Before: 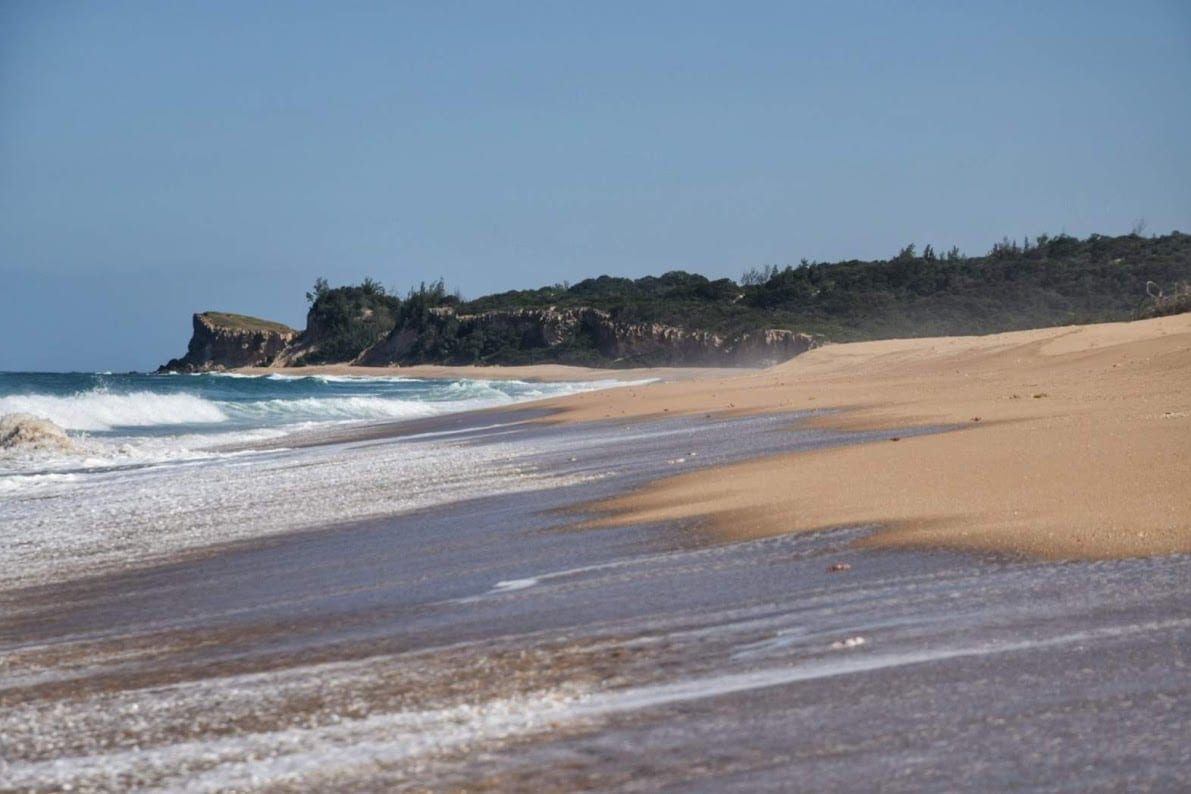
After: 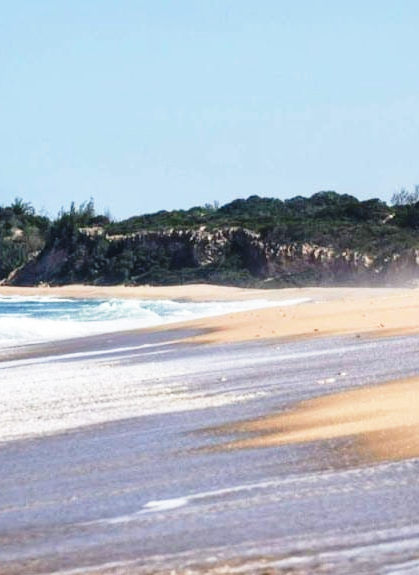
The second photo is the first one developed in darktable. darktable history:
crop and rotate: left 29.476%, top 10.214%, right 35.32%, bottom 17.333%
base curve: curves: ch0 [(0, 0) (0.026, 0.03) (0.109, 0.232) (0.351, 0.748) (0.669, 0.968) (1, 1)], preserve colors none
